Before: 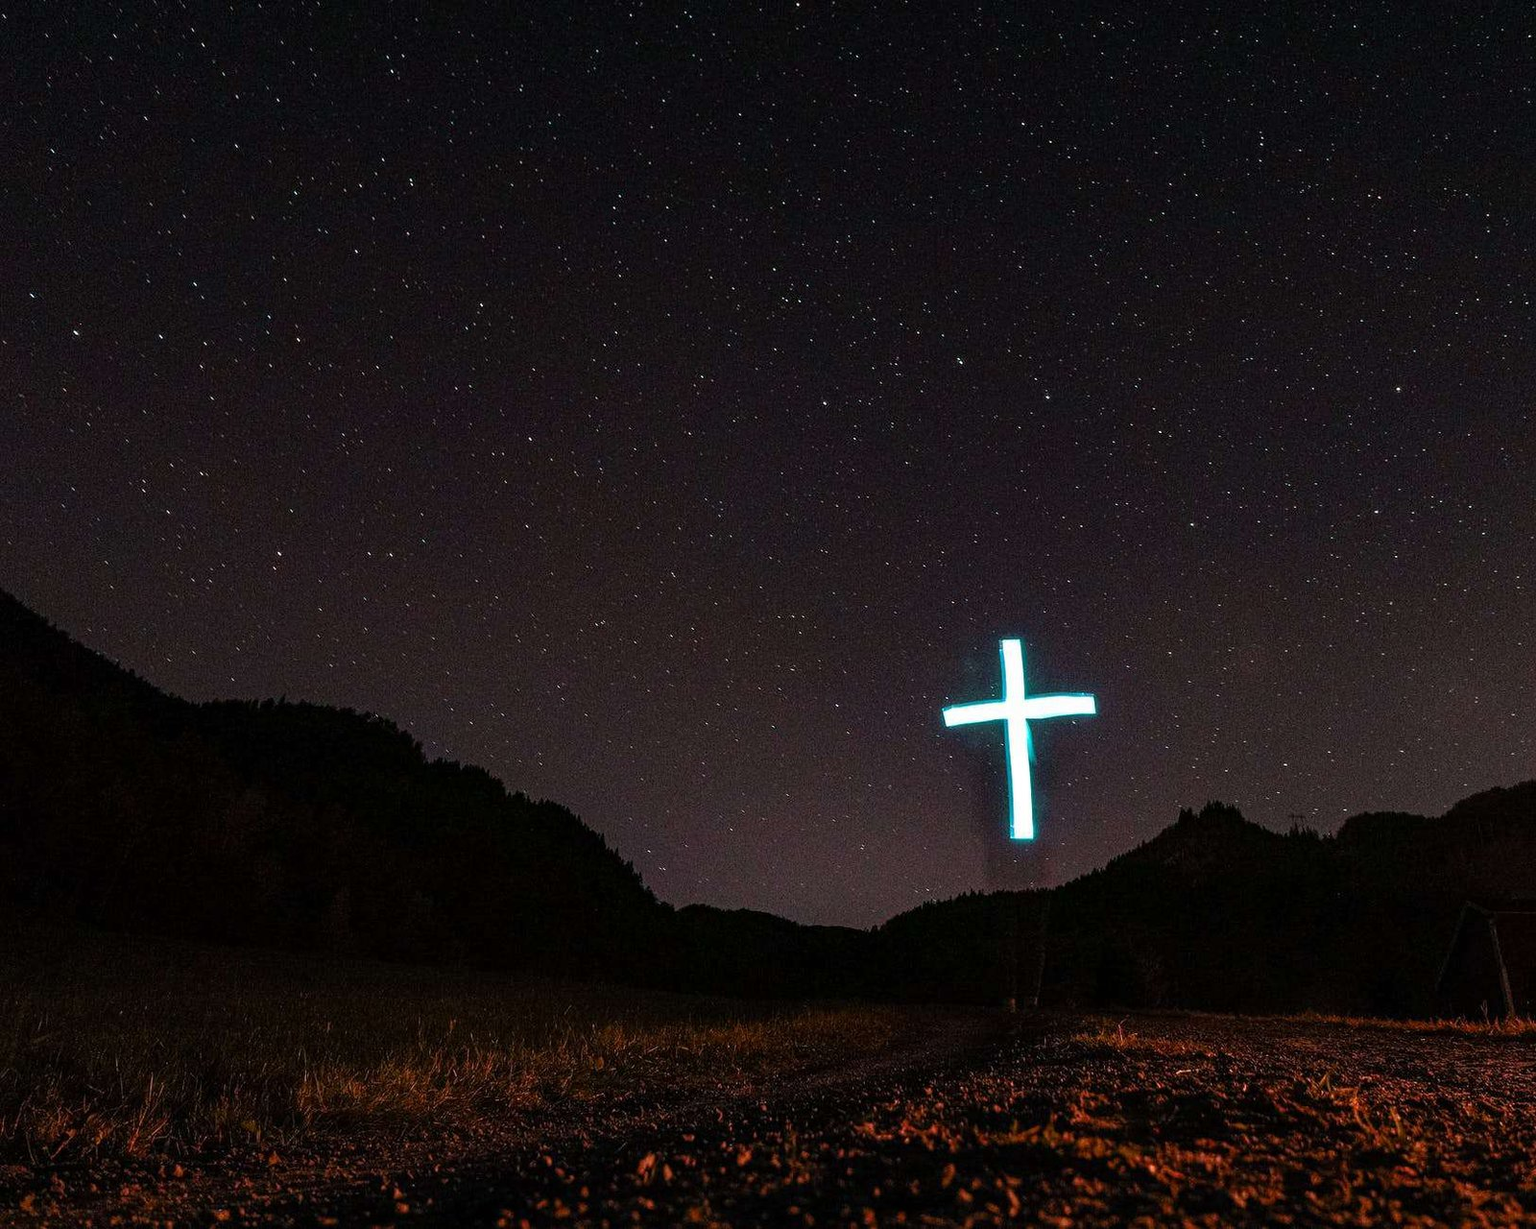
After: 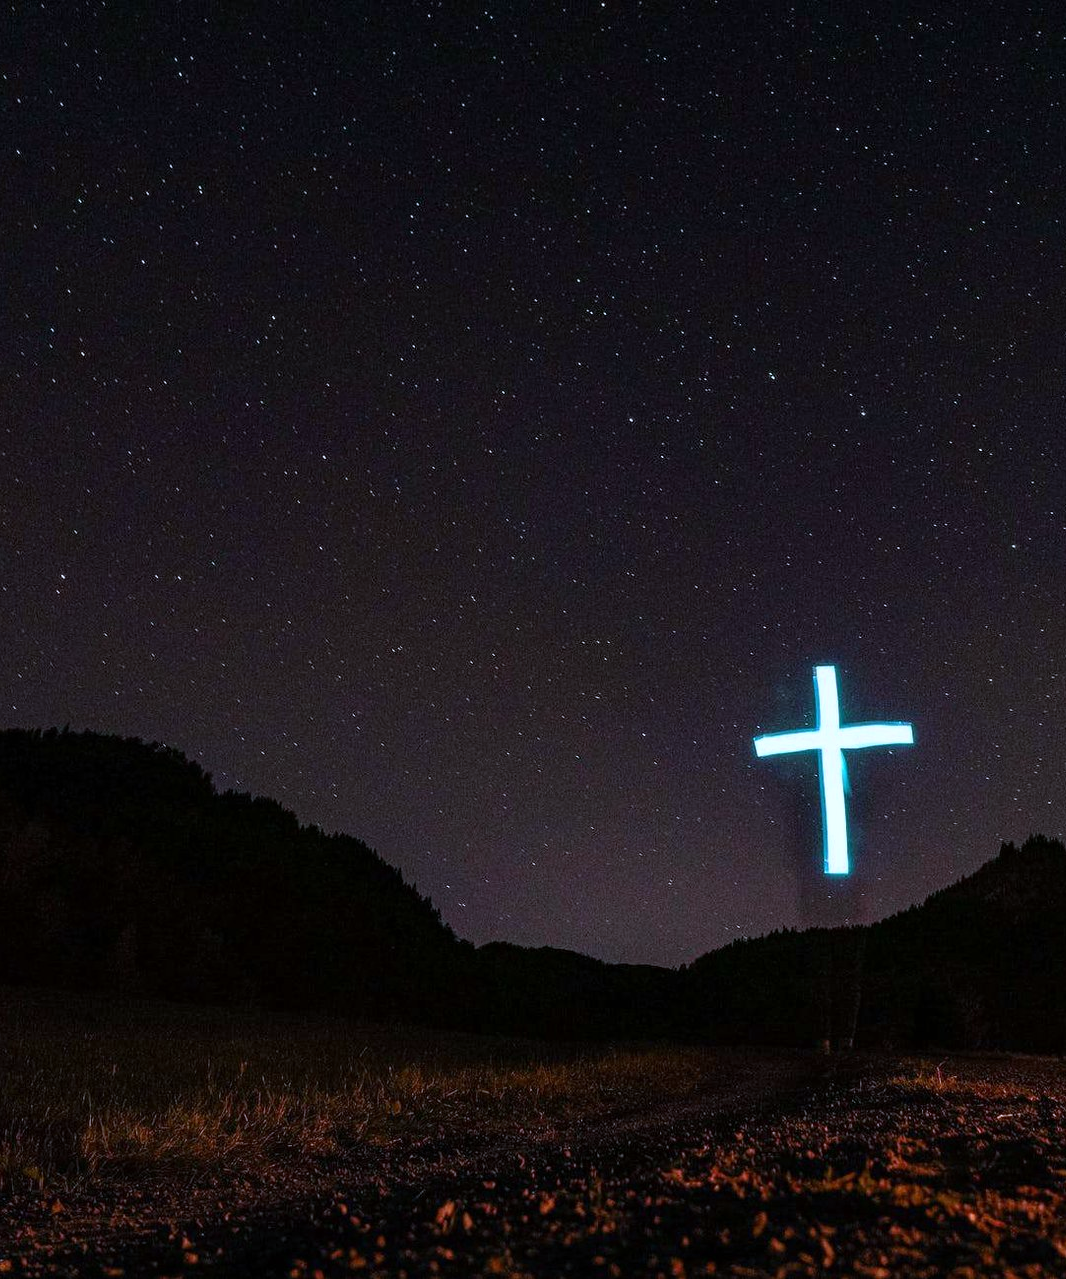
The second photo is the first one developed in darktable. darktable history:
crop and rotate: left 14.292%, right 19.041%
white balance: red 0.926, green 1.003, blue 1.133
